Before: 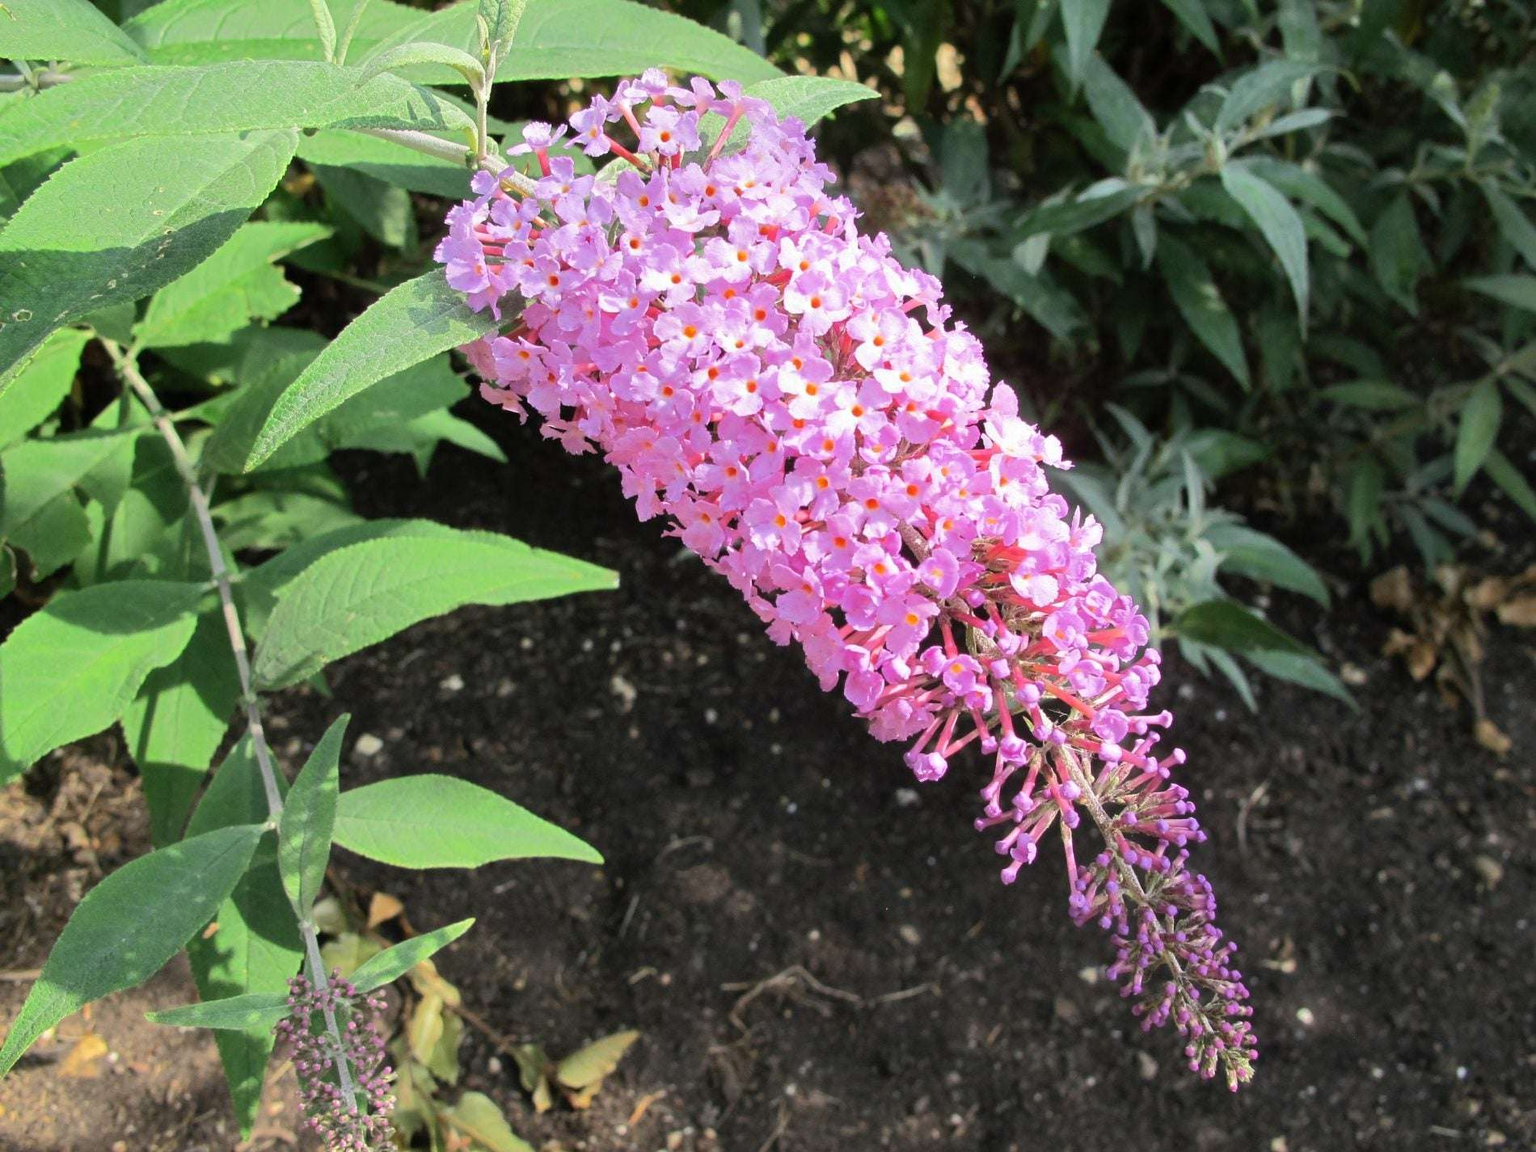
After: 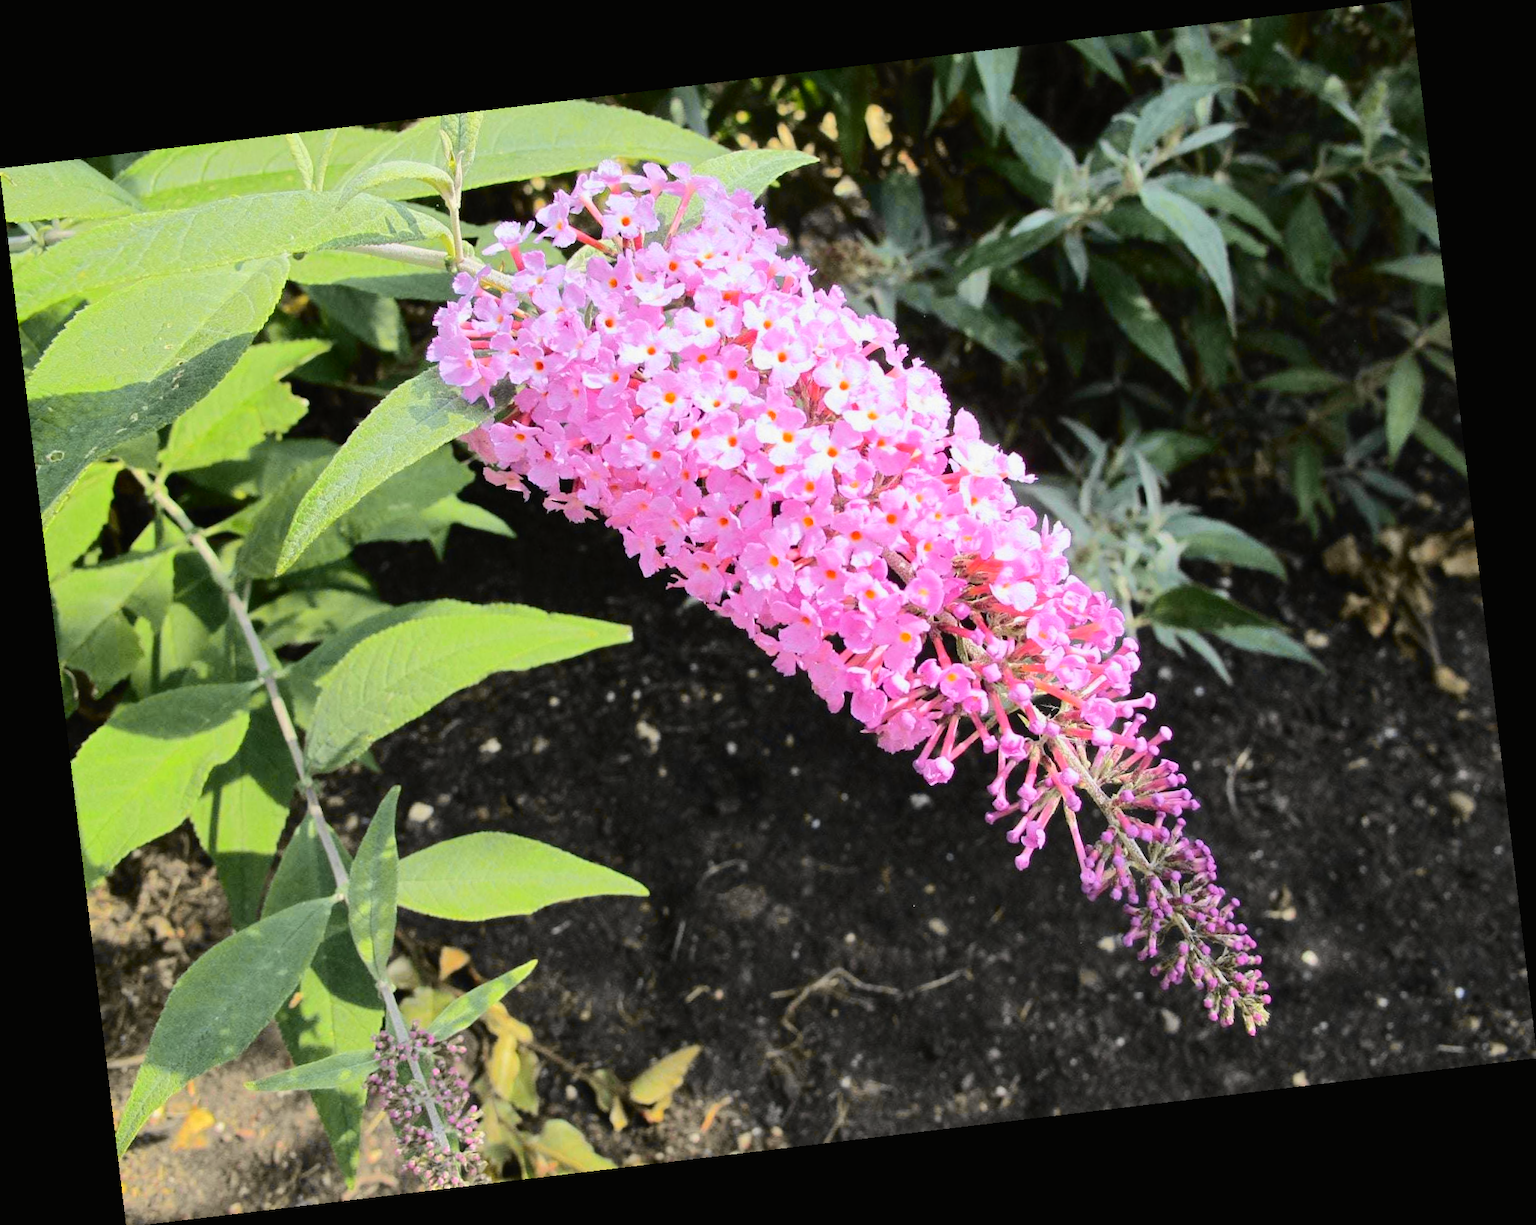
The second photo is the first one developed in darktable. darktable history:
rotate and perspective: rotation -6.83°, automatic cropping off
tone curve: curves: ch0 [(0, 0.01) (0.097, 0.07) (0.204, 0.173) (0.447, 0.517) (0.539, 0.624) (0.733, 0.791) (0.879, 0.898) (1, 0.98)]; ch1 [(0, 0) (0.393, 0.415) (0.447, 0.448) (0.485, 0.494) (0.523, 0.509) (0.545, 0.544) (0.574, 0.578) (0.648, 0.674) (1, 1)]; ch2 [(0, 0) (0.369, 0.388) (0.449, 0.431) (0.499, 0.5) (0.521, 0.517) (0.53, 0.54) (0.564, 0.569) (0.674, 0.735) (1, 1)], color space Lab, independent channels, preserve colors none
